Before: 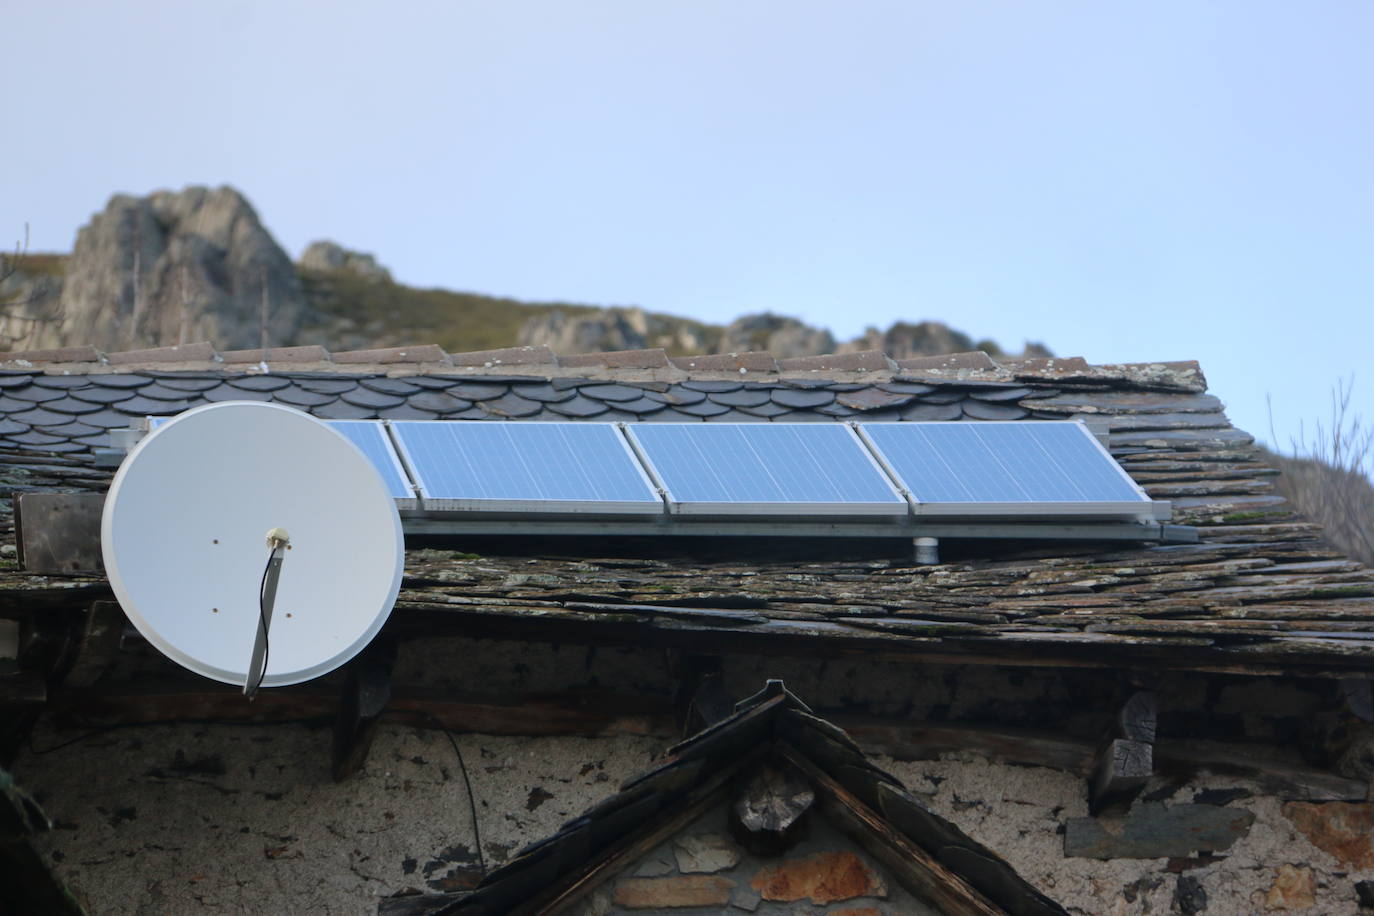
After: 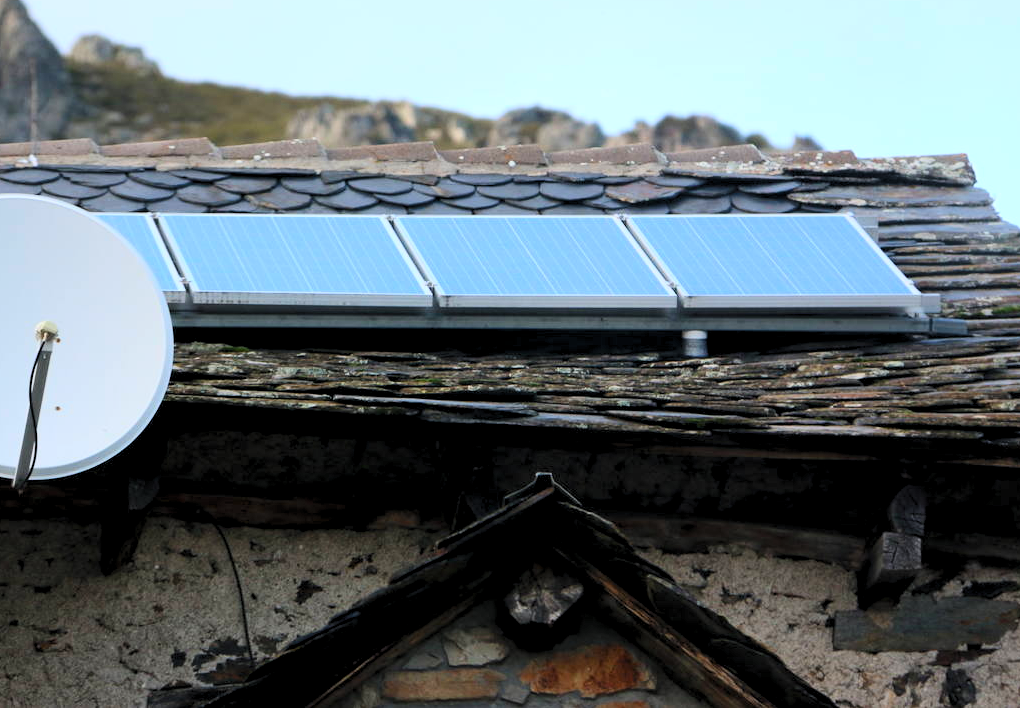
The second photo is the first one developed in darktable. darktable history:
crop: left 16.883%, top 22.686%, right 8.84%
contrast brightness saturation: contrast 0.228, brightness 0.105, saturation 0.285
levels: black 0.019%, levels [0.073, 0.497, 0.972]
